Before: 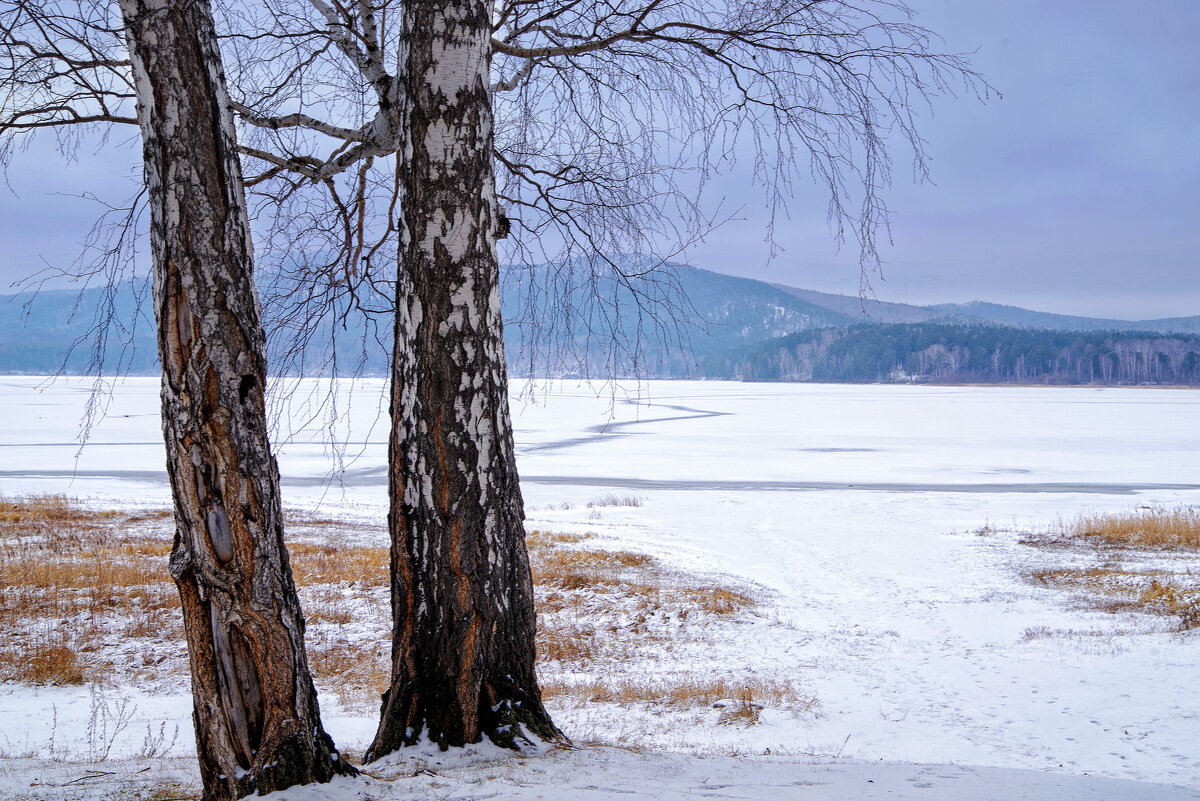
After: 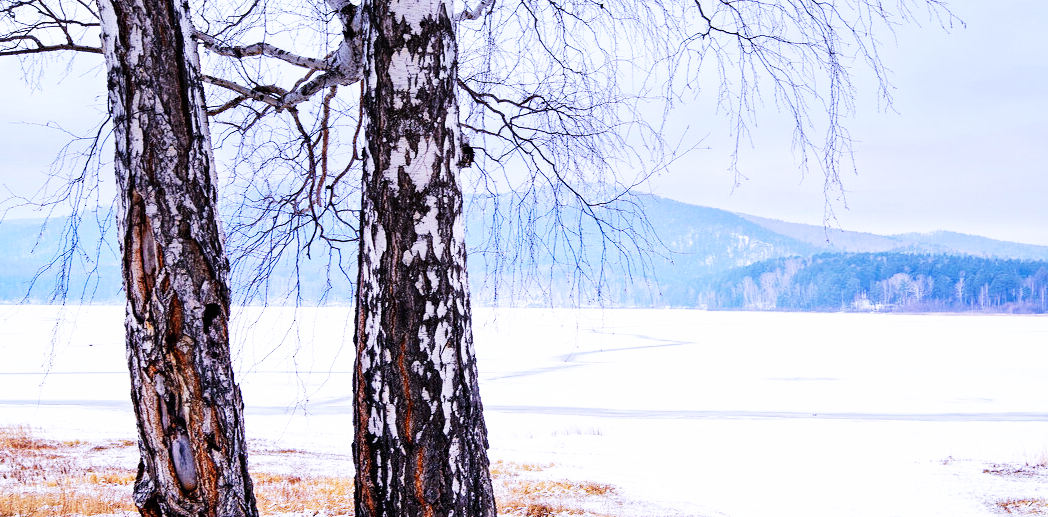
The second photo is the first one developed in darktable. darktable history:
color calibration: illuminant as shot in camera, x 0.363, y 0.385, temperature 4528.04 K
crop: left 3.015%, top 8.969%, right 9.647%, bottom 26.457%
base curve: curves: ch0 [(0, 0) (0.007, 0.004) (0.027, 0.03) (0.046, 0.07) (0.207, 0.54) (0.442, 0.872) (0.673, 0.972) (1, 1)], preserve colors none
